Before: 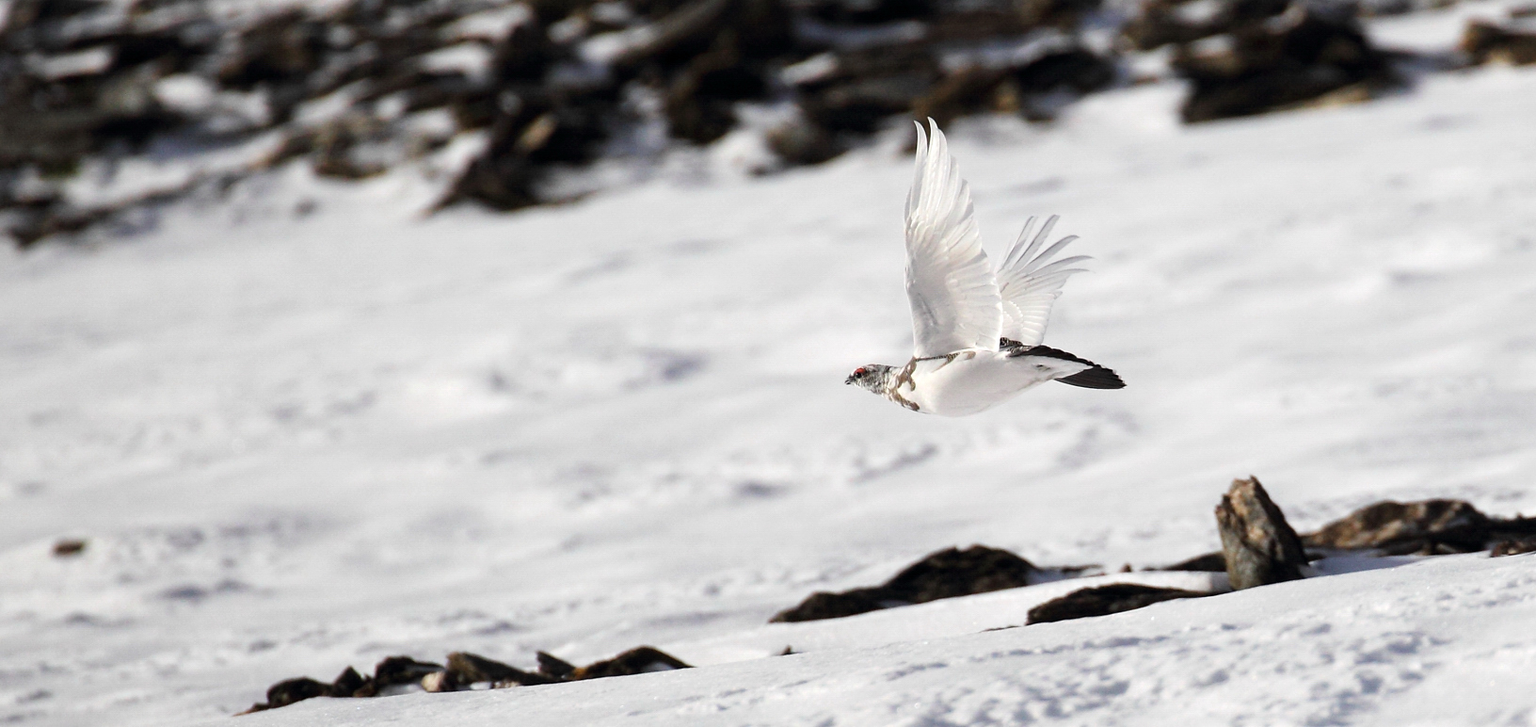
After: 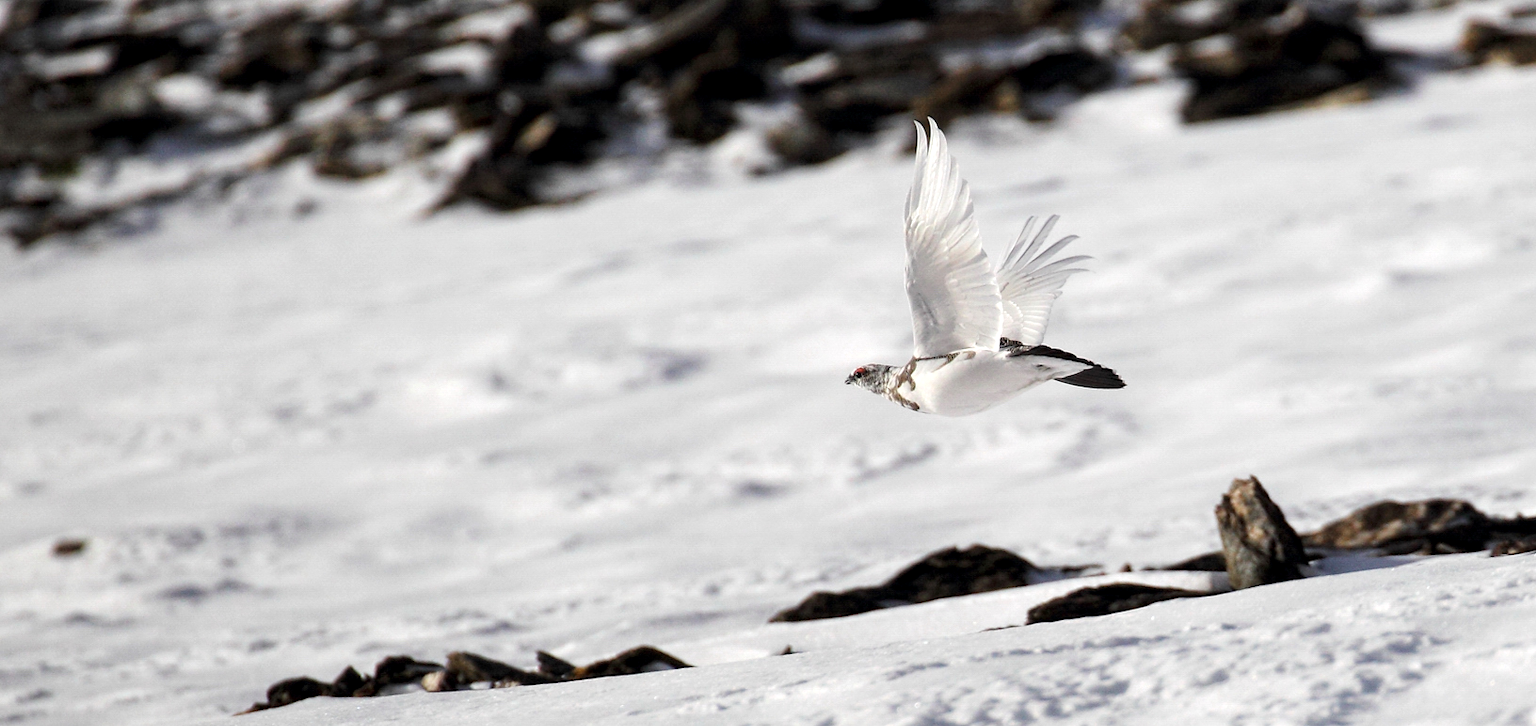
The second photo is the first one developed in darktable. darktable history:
local contrast: highlights 103%, shadows 101%, detail 131%, midtone range 0.2
